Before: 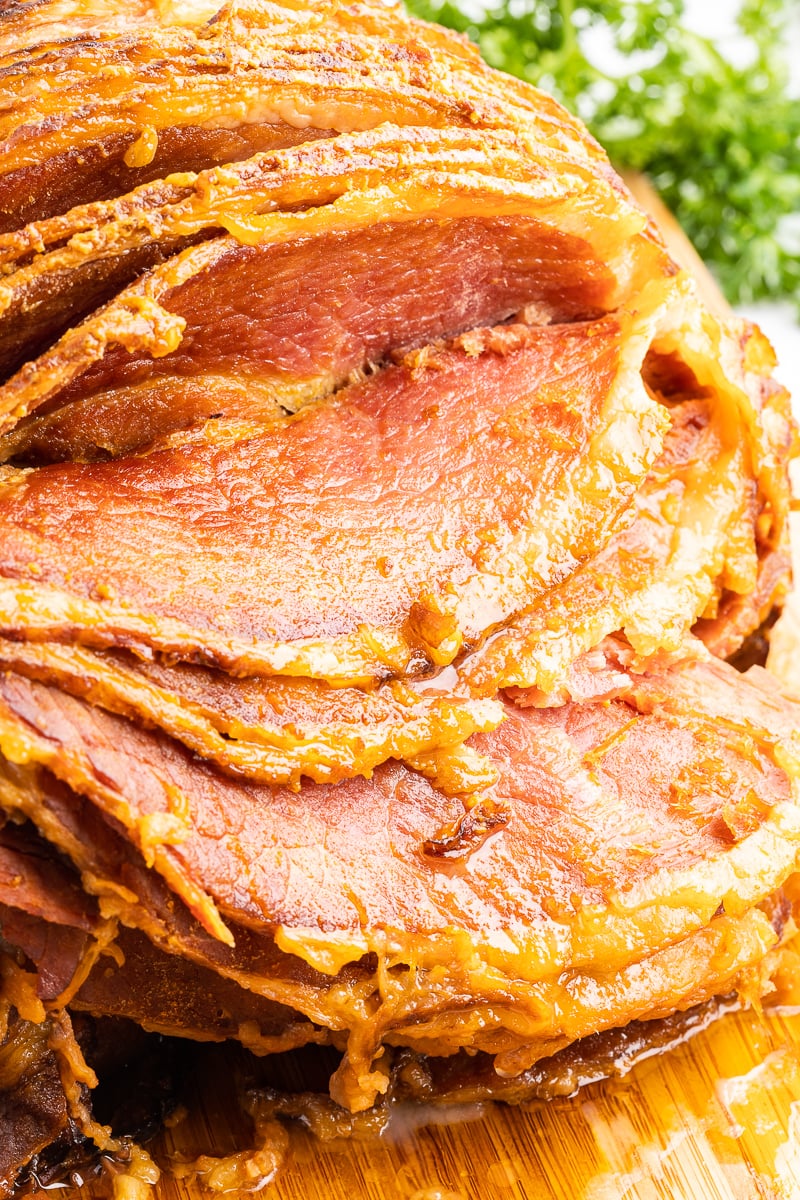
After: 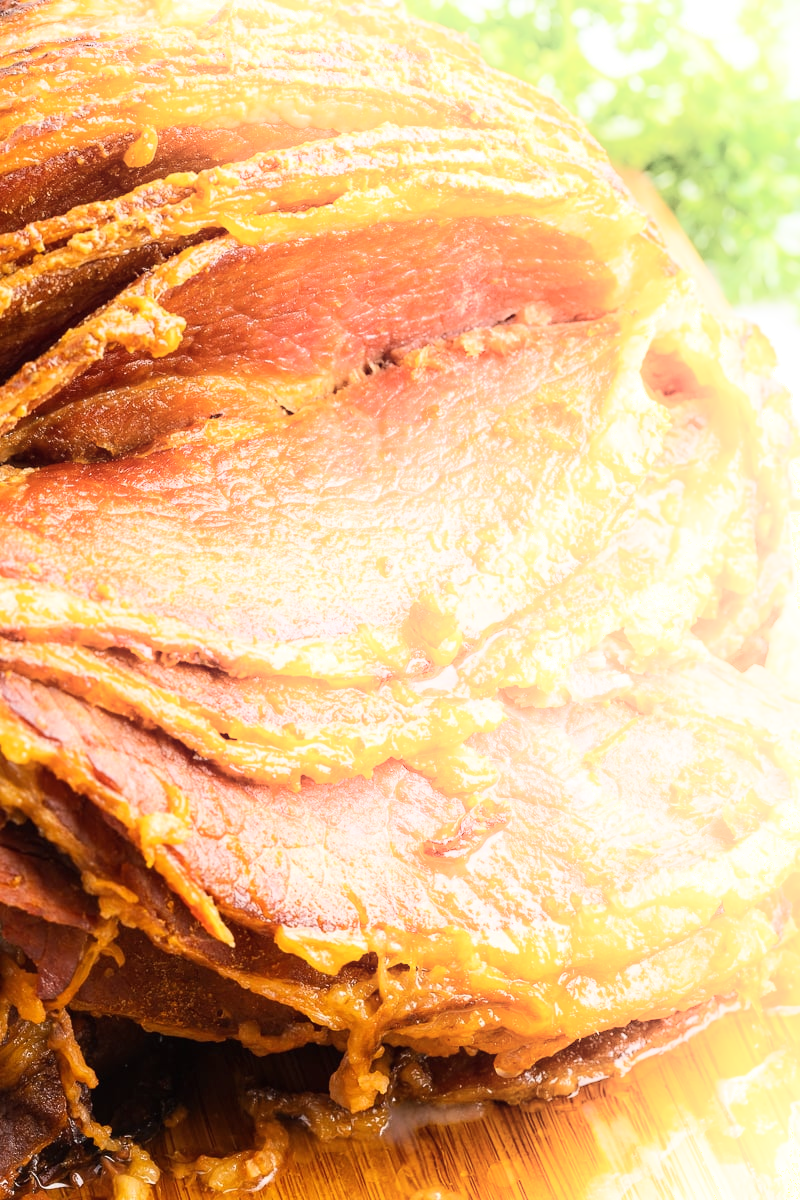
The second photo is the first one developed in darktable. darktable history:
shadows and highlights: shadows -21.3, highlights 100, soften with gaussian
exposure: black level correction -0.001, exposure 0.08 EV, compensate highlight preservation false
